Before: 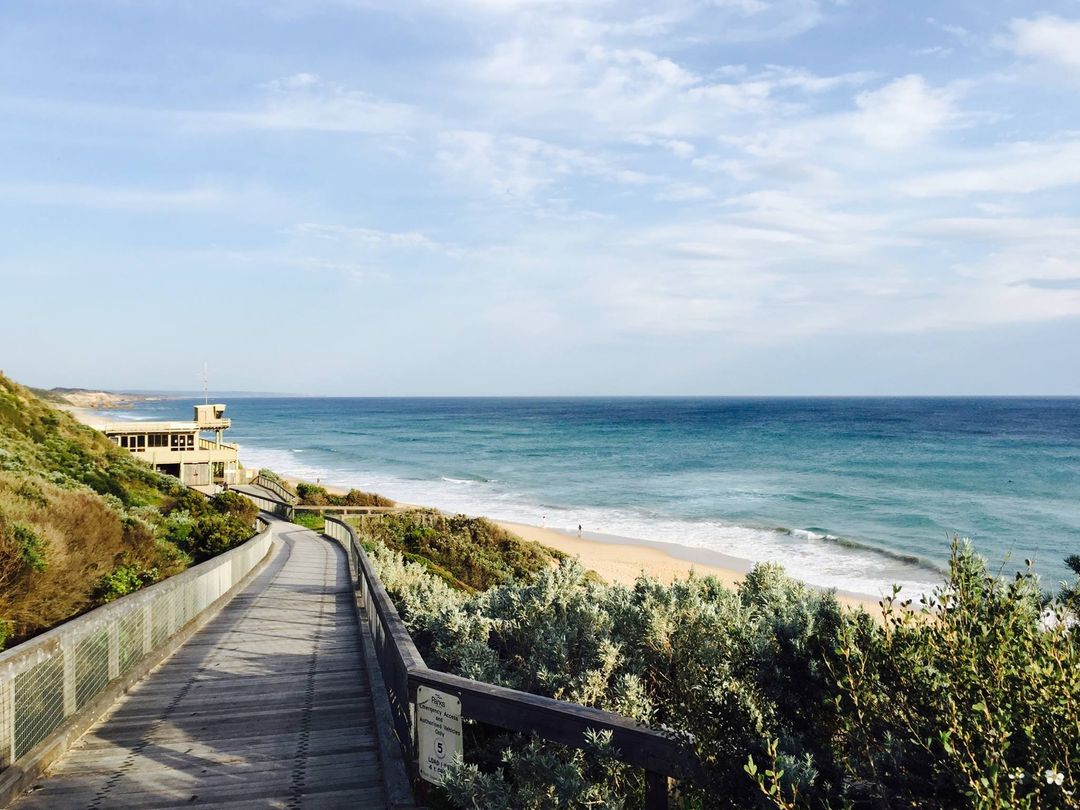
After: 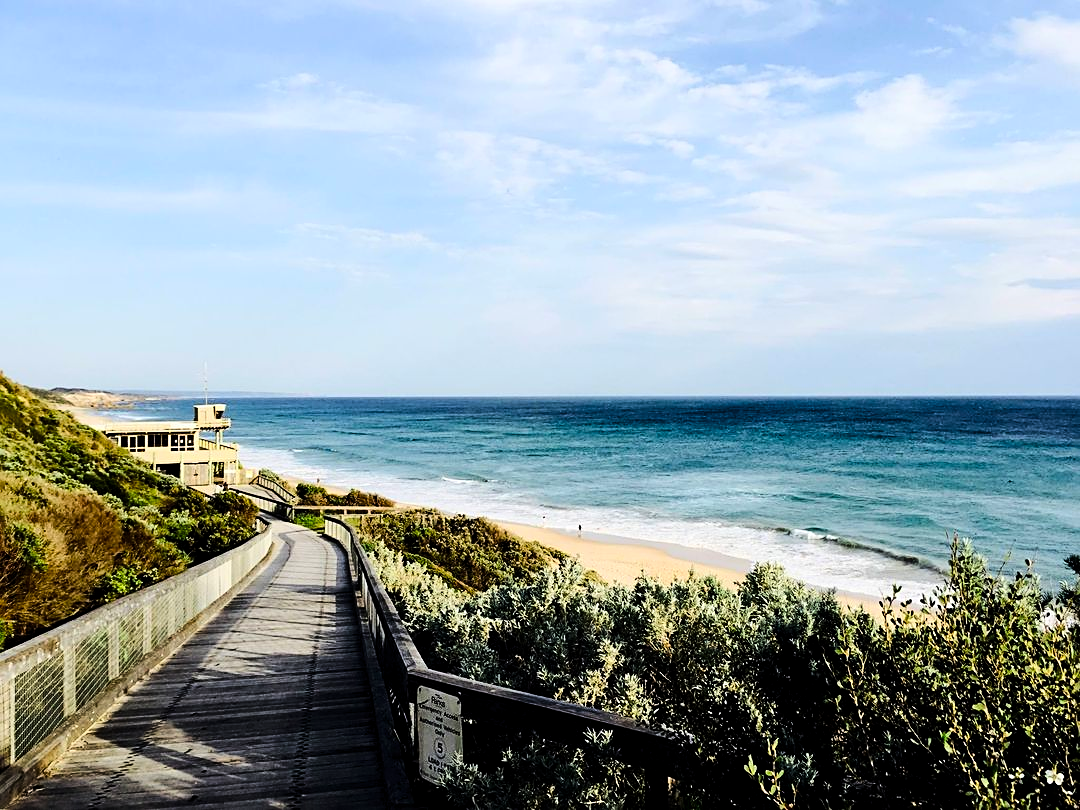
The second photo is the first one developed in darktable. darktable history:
tone curve: curves: ch0 [(0.029, 0) (0.134, 0.063) (0.249, 0.198) (0.378, 0.365) (0.499, 0.529) (1, 1)], color space Lab, linked channels, preserve colors none
sharpen: on, module defaults
contrast brightness saturation: contrast 0.19, brightness -0.11, saturation 0.21
